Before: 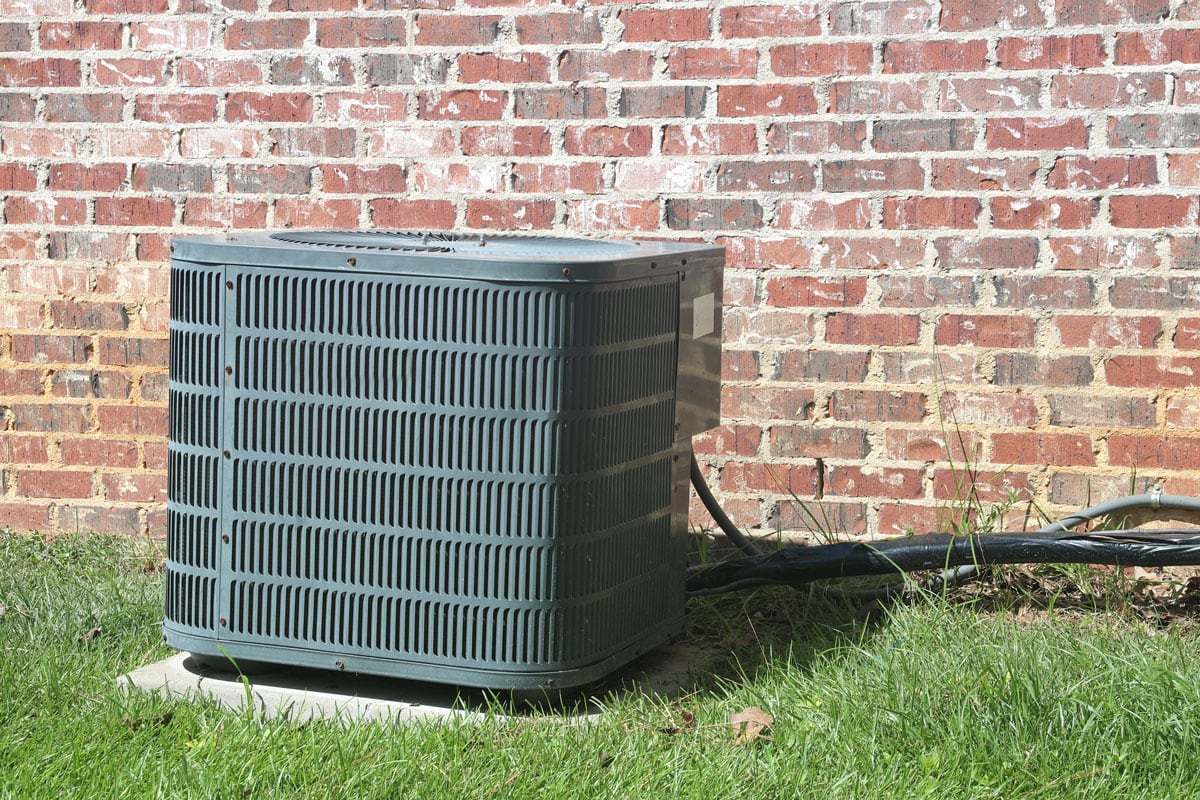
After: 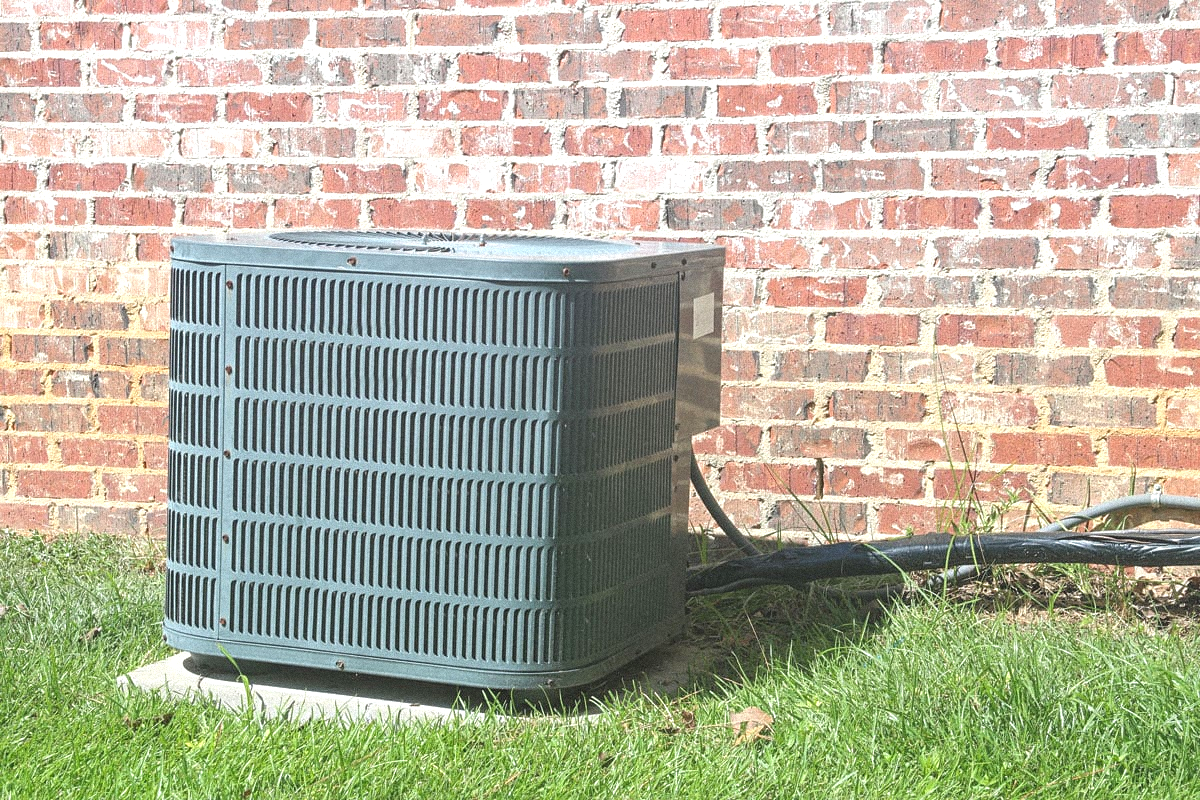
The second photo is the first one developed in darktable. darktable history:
local contrast: highlights 48%, shadows 0%, detail 100%
sharpen: amount 0.2
exposure: exposure 0.515 EV, compensate highlight preservation false
grain: mid-tones bias 0%
